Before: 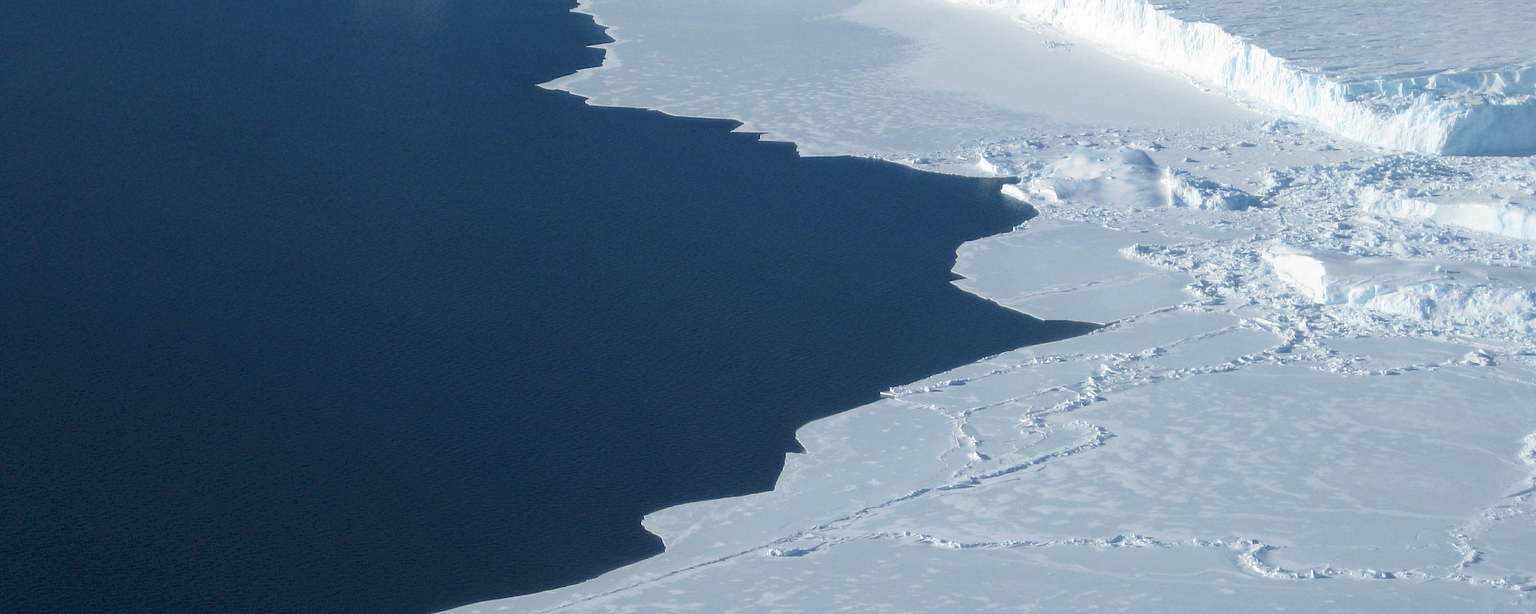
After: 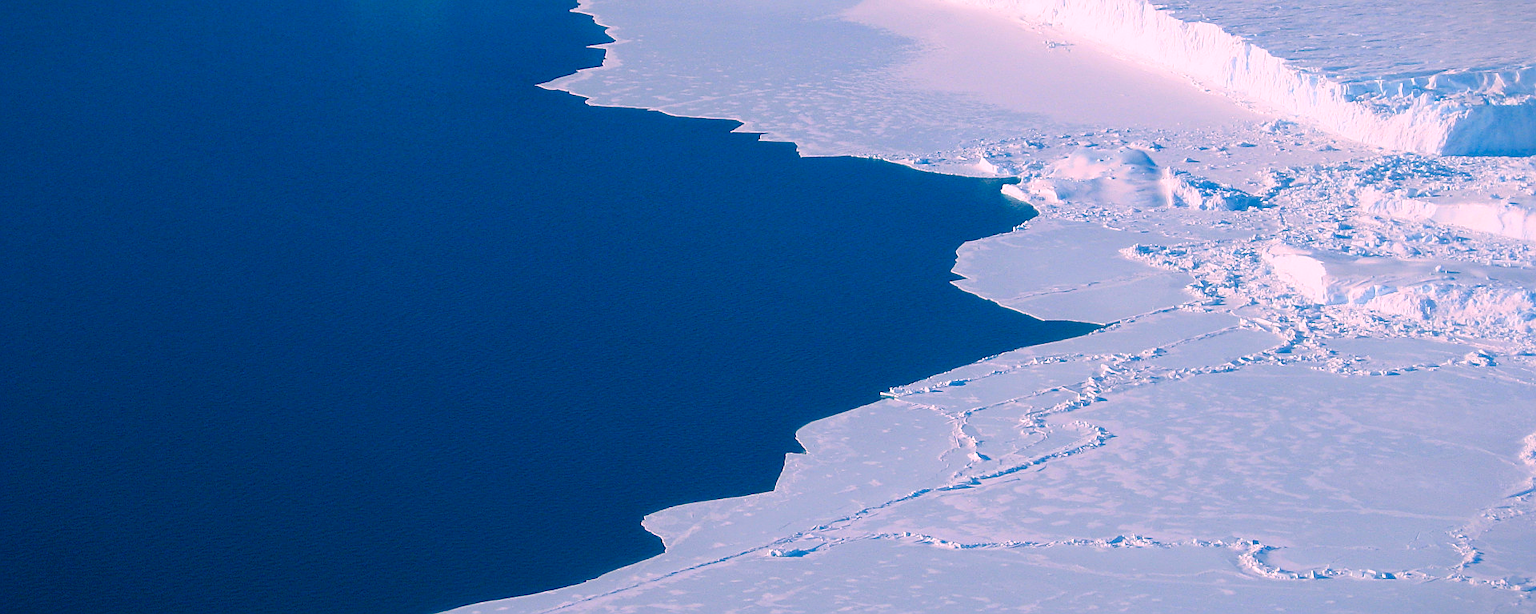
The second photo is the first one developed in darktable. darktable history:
color correction: highlights a* 16.39, highlights b* 0.207, shadows a* -15.39, shadows b* -14.41, saturation 1.49
sharpen: on, module defaults
vignetting: fall-off start 97.42%, fall-off radius 99.63%, brightness -0.607, saturation 0.003, width/height ratio 1.364
